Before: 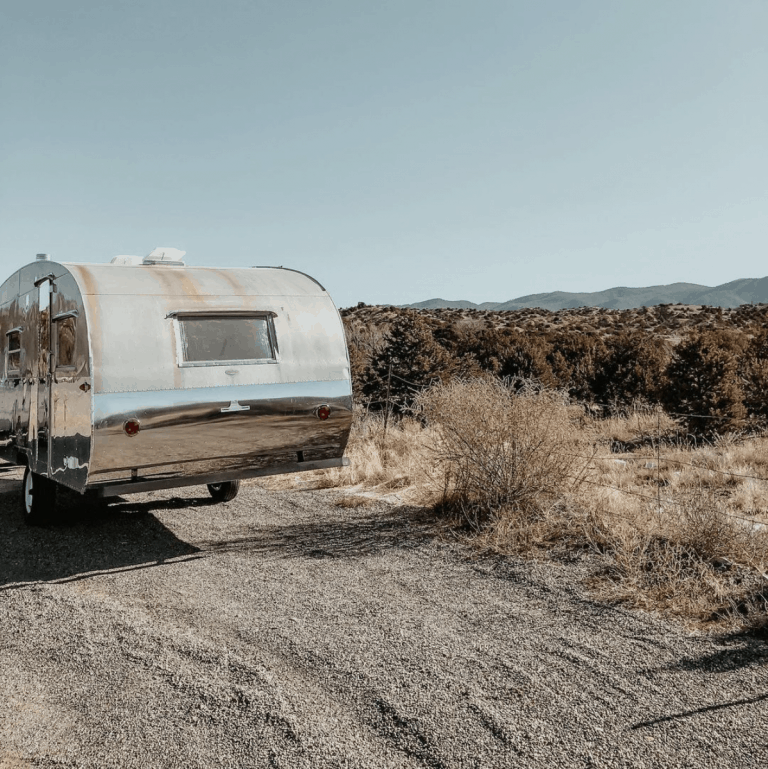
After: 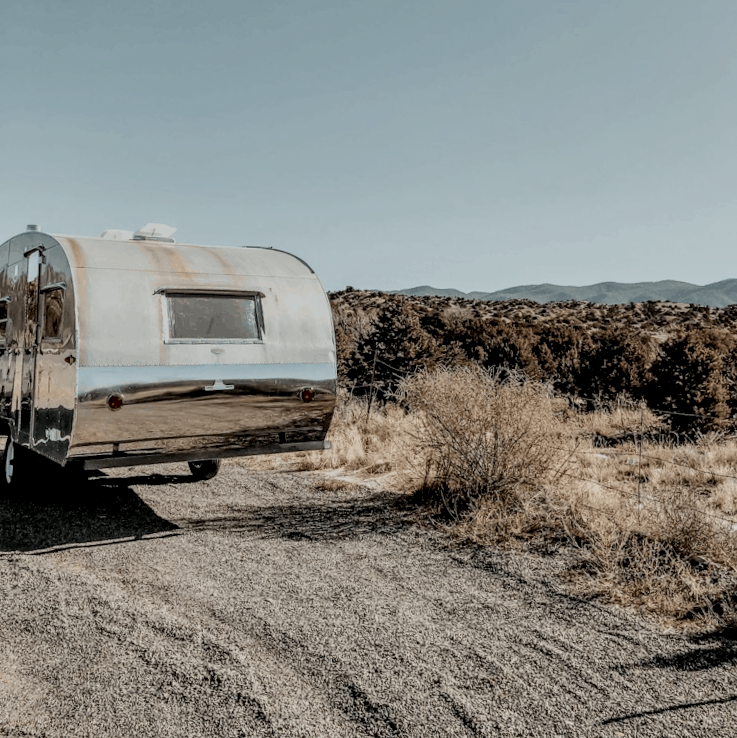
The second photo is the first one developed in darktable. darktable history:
local contrast: highlights 61%, detail 143%, midtone range 0.428
crop and rotate: angle -2.38°
filmic rgb: black relative exposure -7.65 EV, white relative exposure 4.56 EV, hardness 3.61, color science v6 (2022)
shadows and highlights: shadows 49, highlights -41, soften with gaussian
